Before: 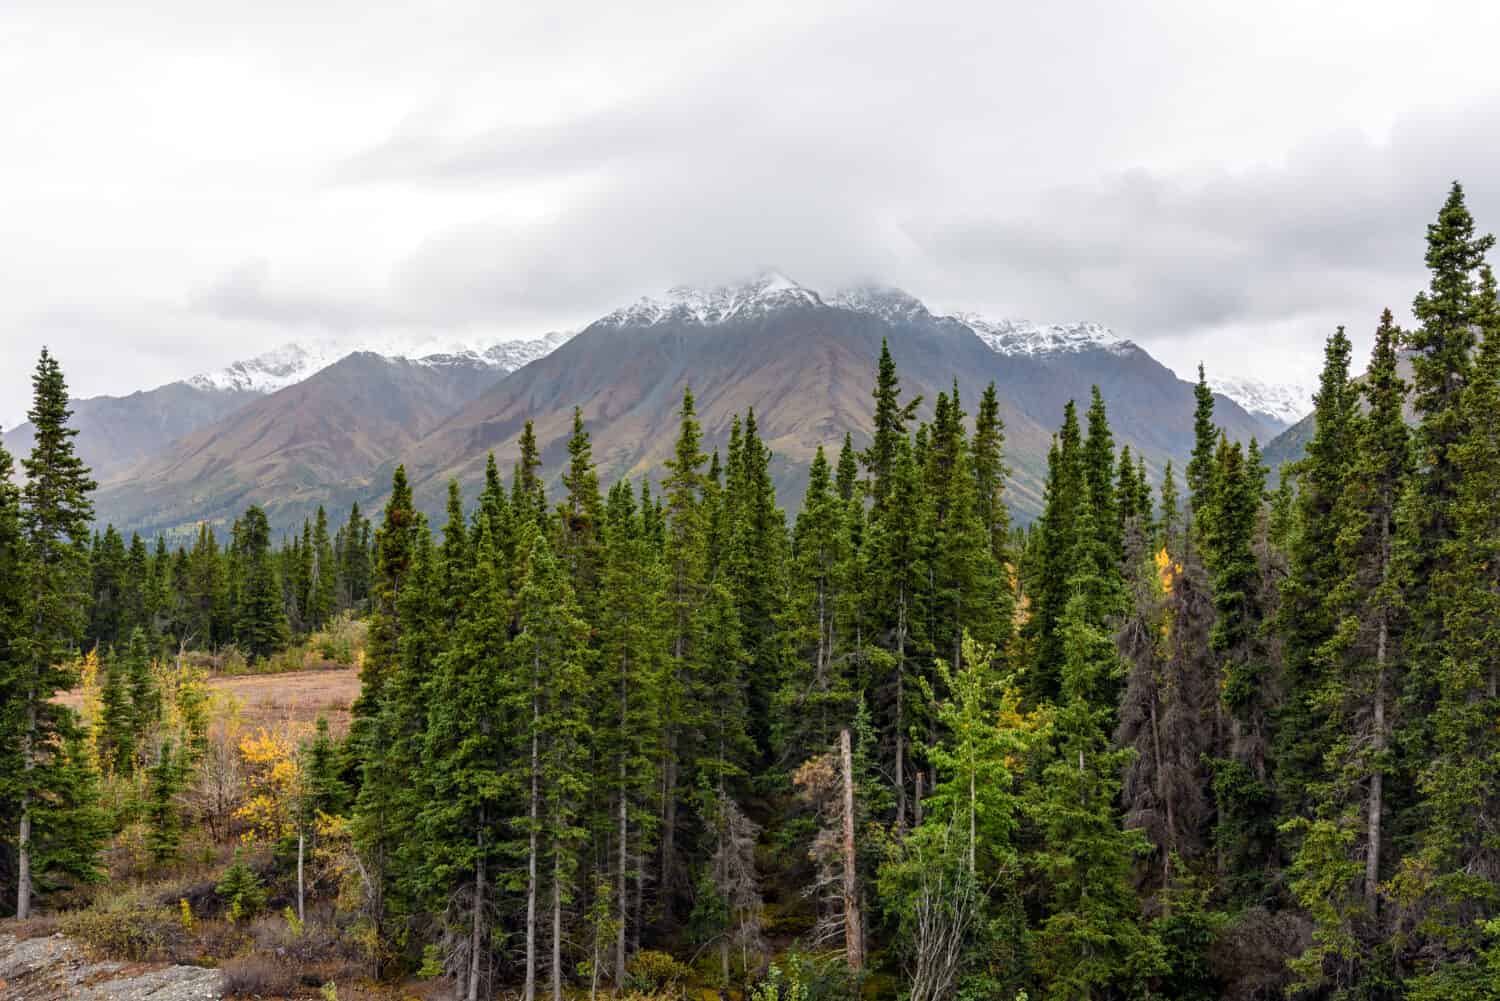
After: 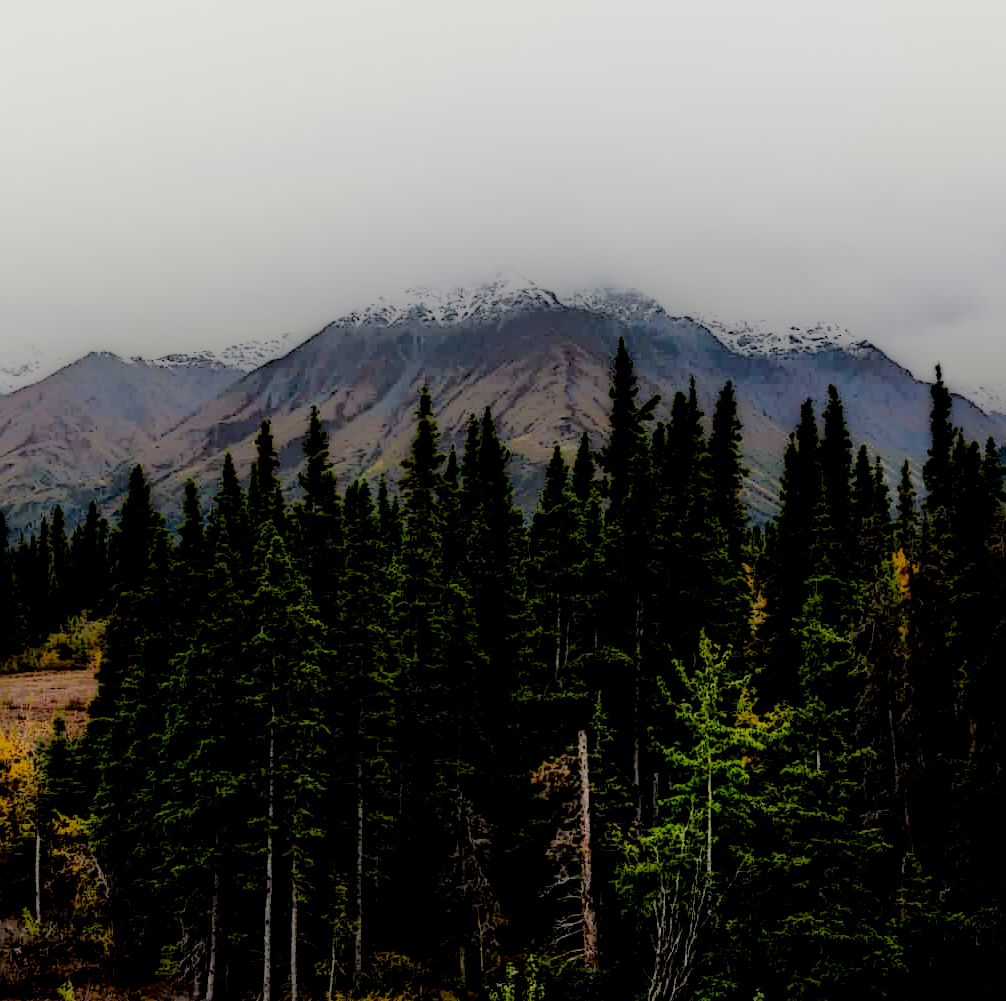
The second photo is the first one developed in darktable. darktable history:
exposure: exposure -0.071 EV, compensate highlight preservation false
crop and rotate: left 17.574%, right 15.356%
contrast brightness saturation: contrast 0.202, brightness 0.158, saturation 0.225
filmic rgb: black relative exposure -3.19 EV, white relative exposure 7.02 EV, hardness 1.47, contrast 1.356
local contrast: highlights 1%, shadows 234%, detail 164%, midtone range 0.004
color correction: highlights b* 2.95
sharpen: on, module defaults
